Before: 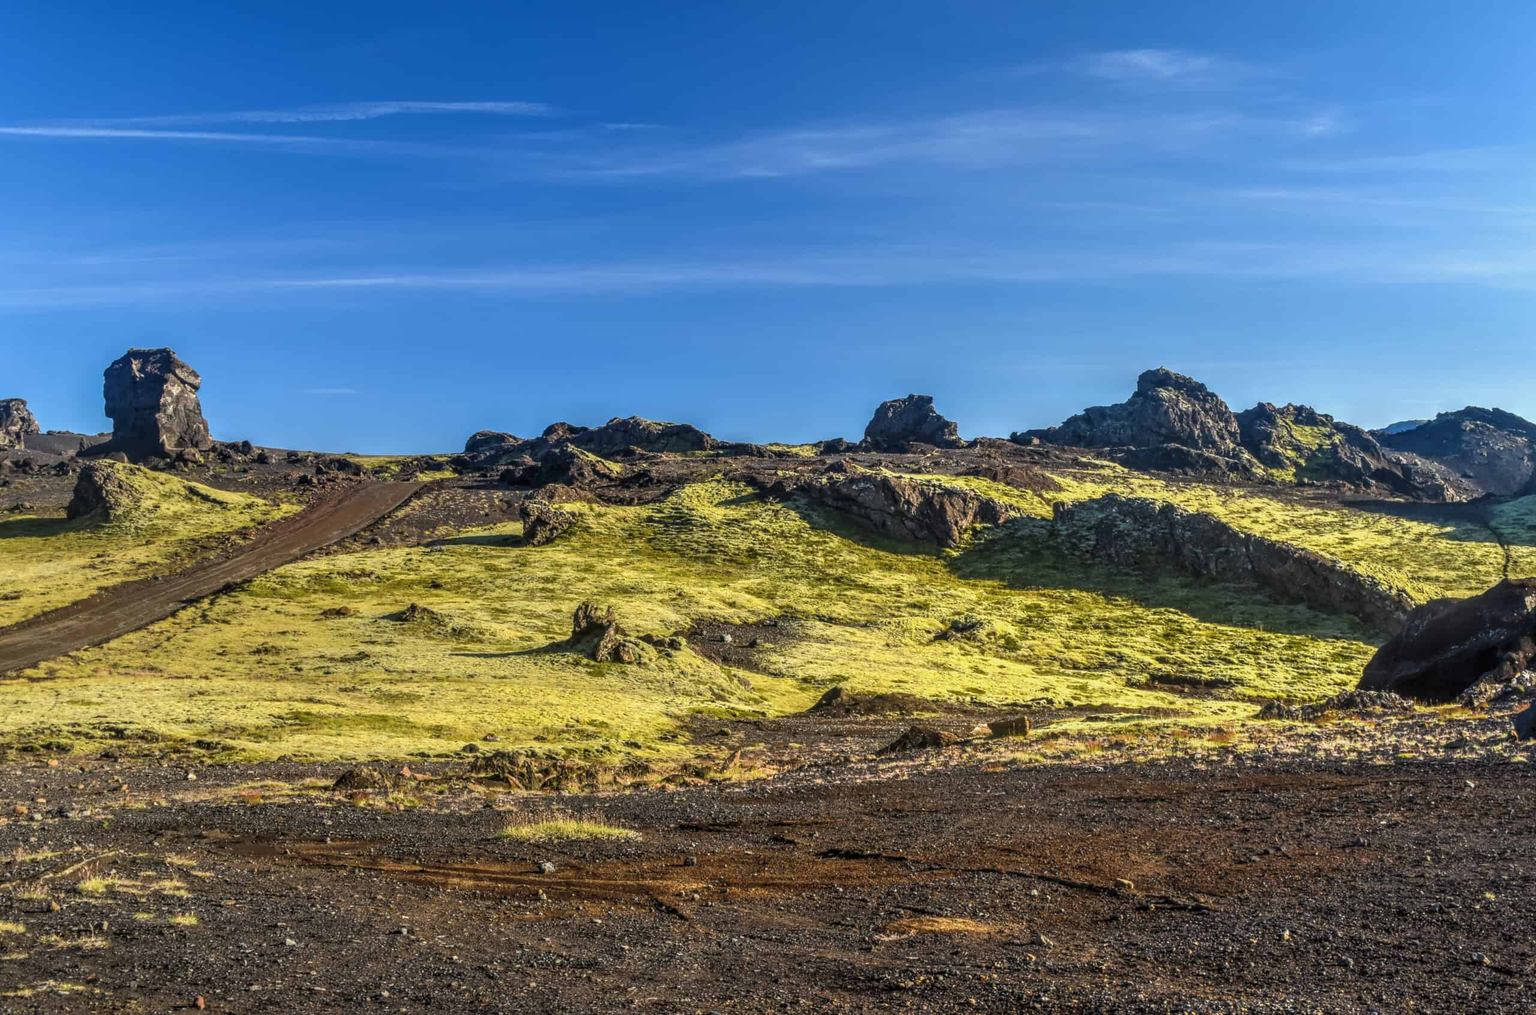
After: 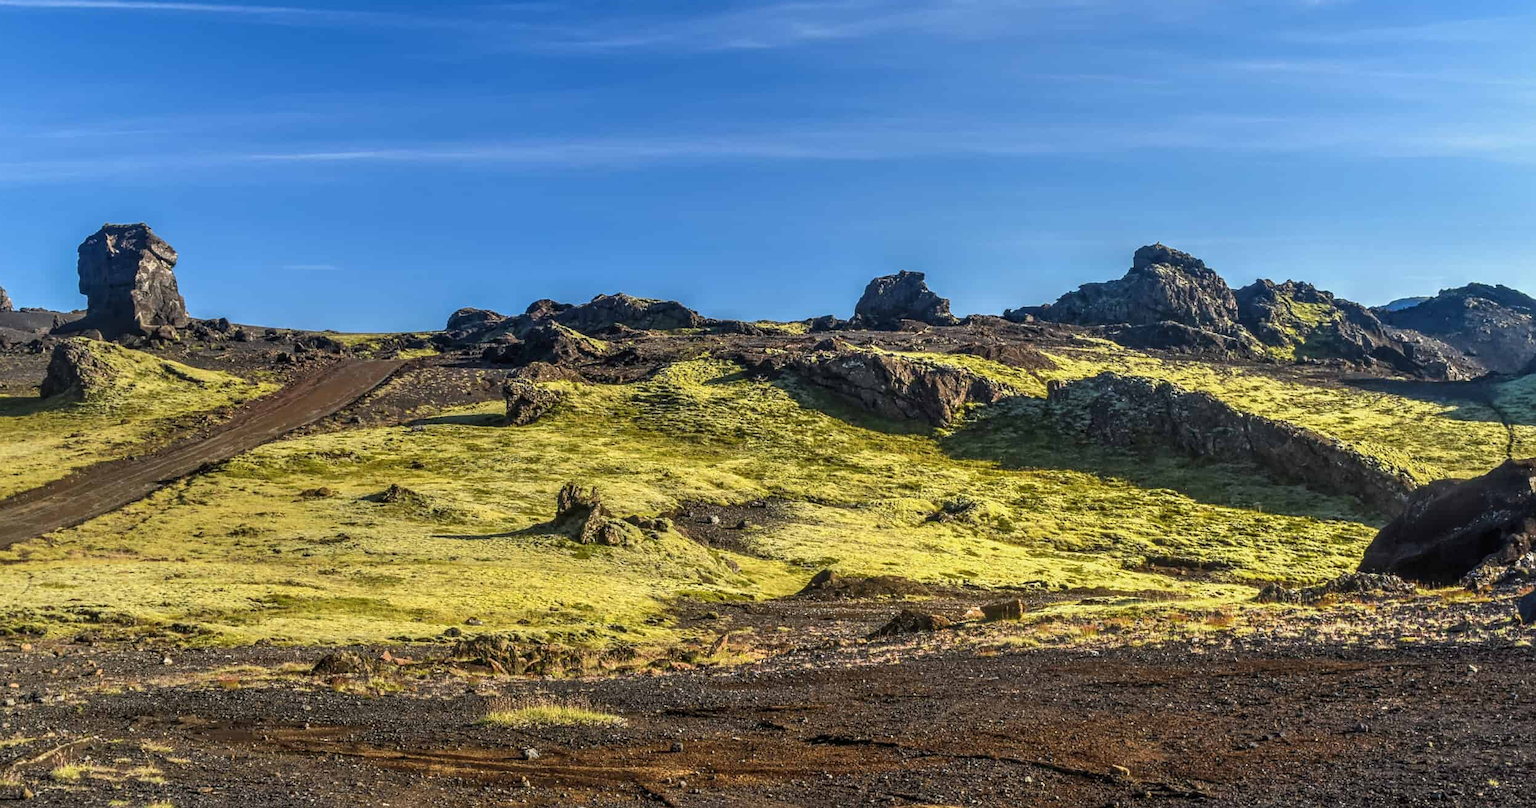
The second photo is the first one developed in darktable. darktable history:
sharpen: amount 0.2
crop and rotate: left 1.814%, top 12.818%, right 0.25%, bottom 9.225%
